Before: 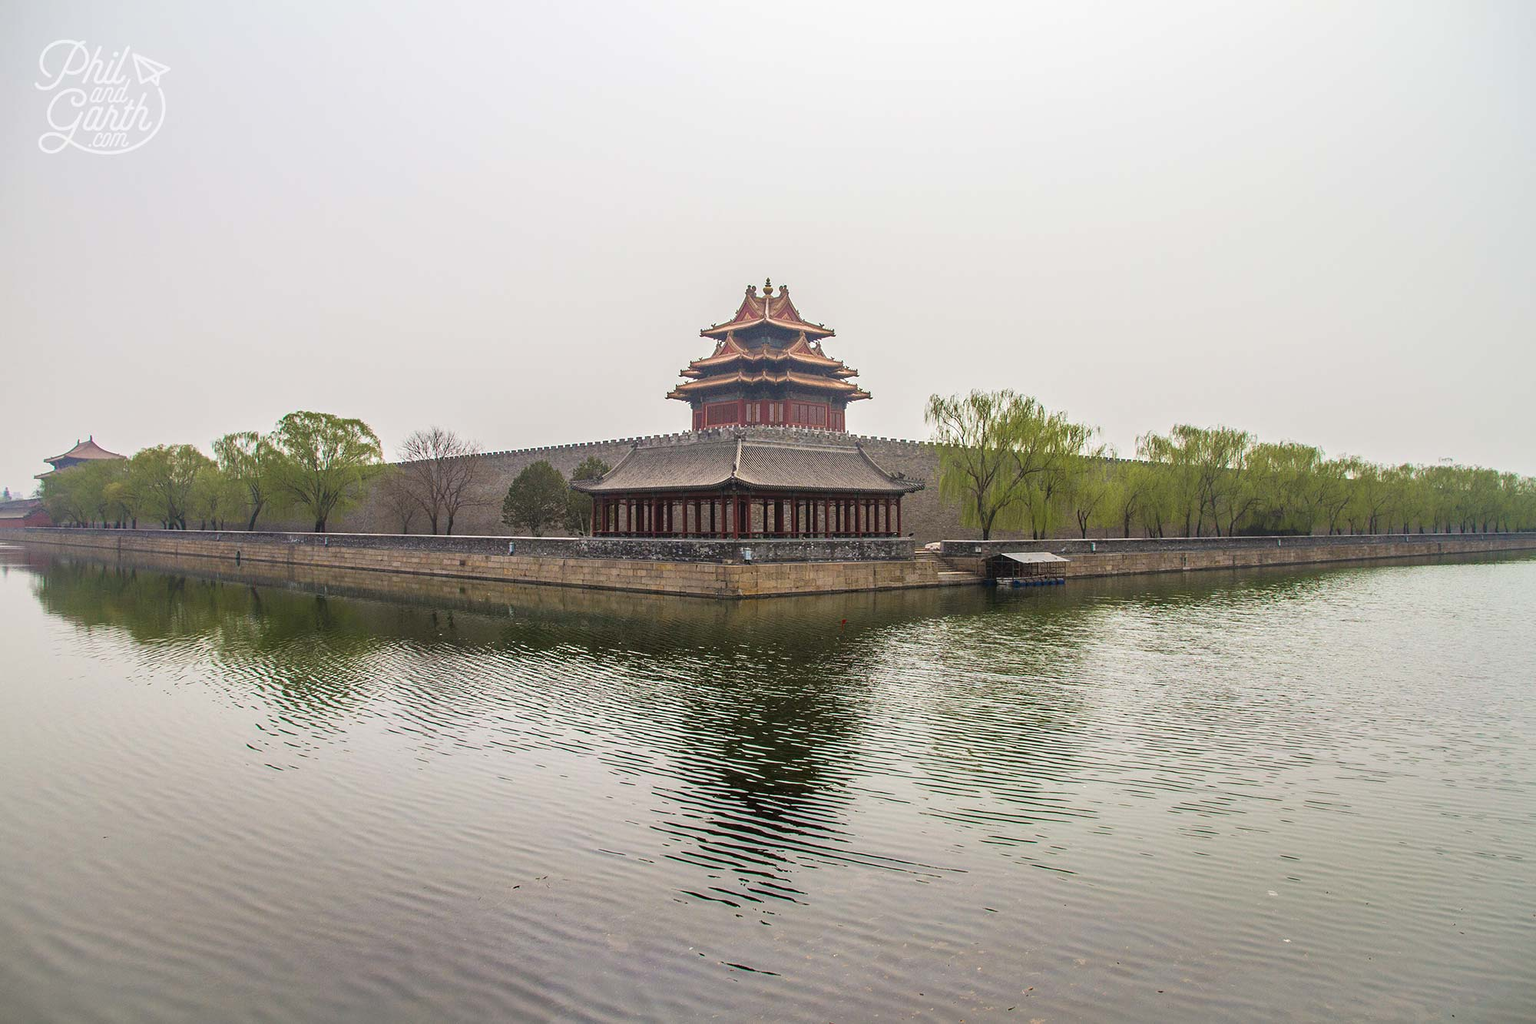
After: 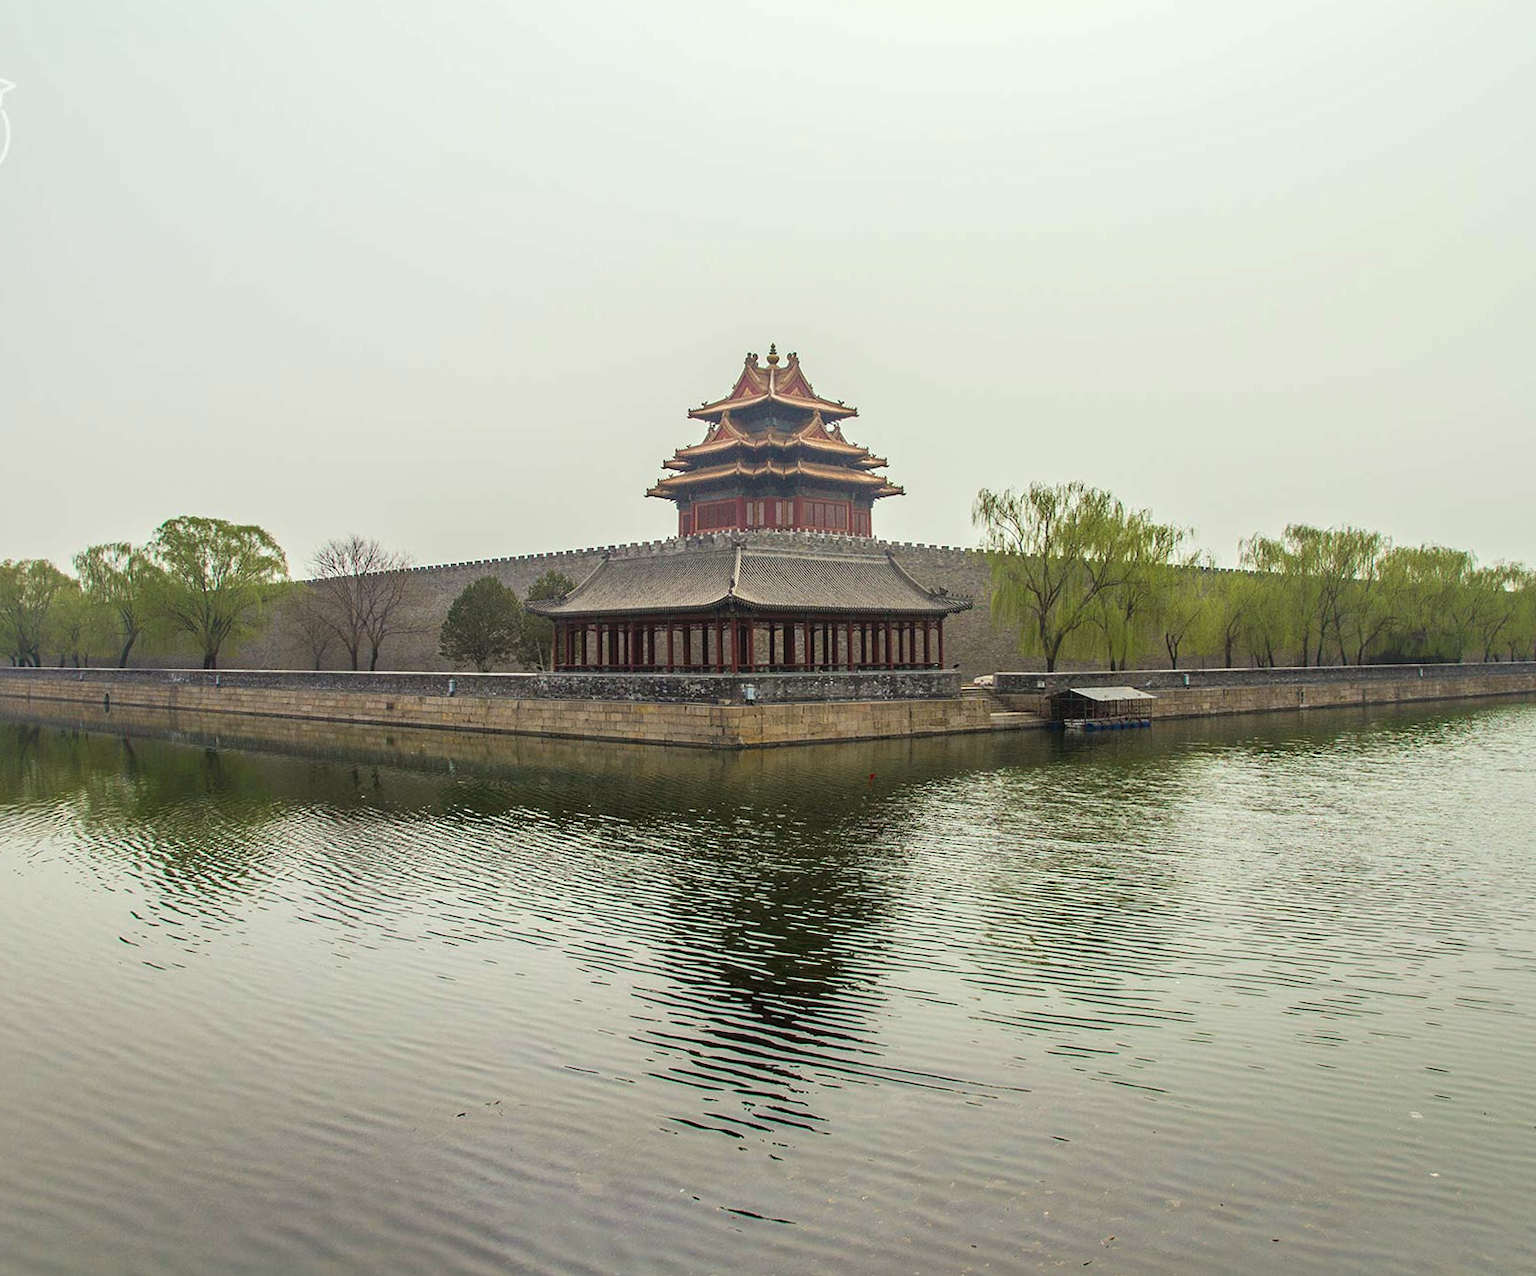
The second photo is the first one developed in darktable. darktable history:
rotate and perspective: rotation -0.45°, automatic cropping original format, crop left 0.008, crop right 0.992, crop top 0.012, crop bottom 0.988
color correction: highlights a* -4.73, highlights b* 5.06, saturation 0.97
crop and rotate: left 9.597%, right 10.195%
